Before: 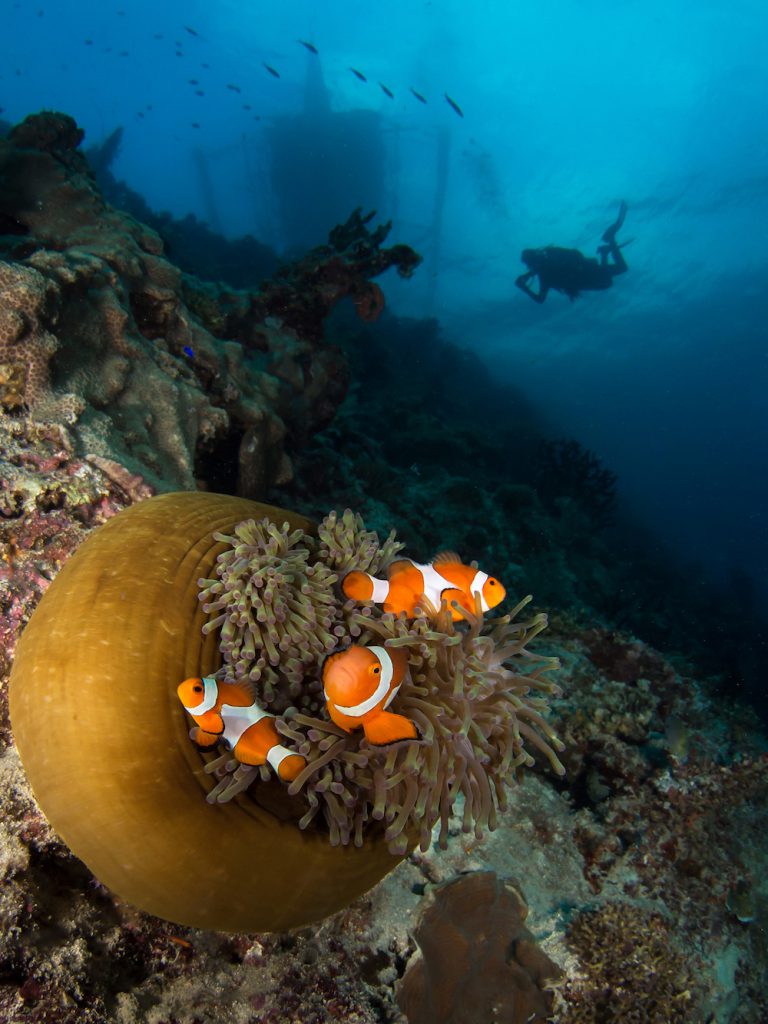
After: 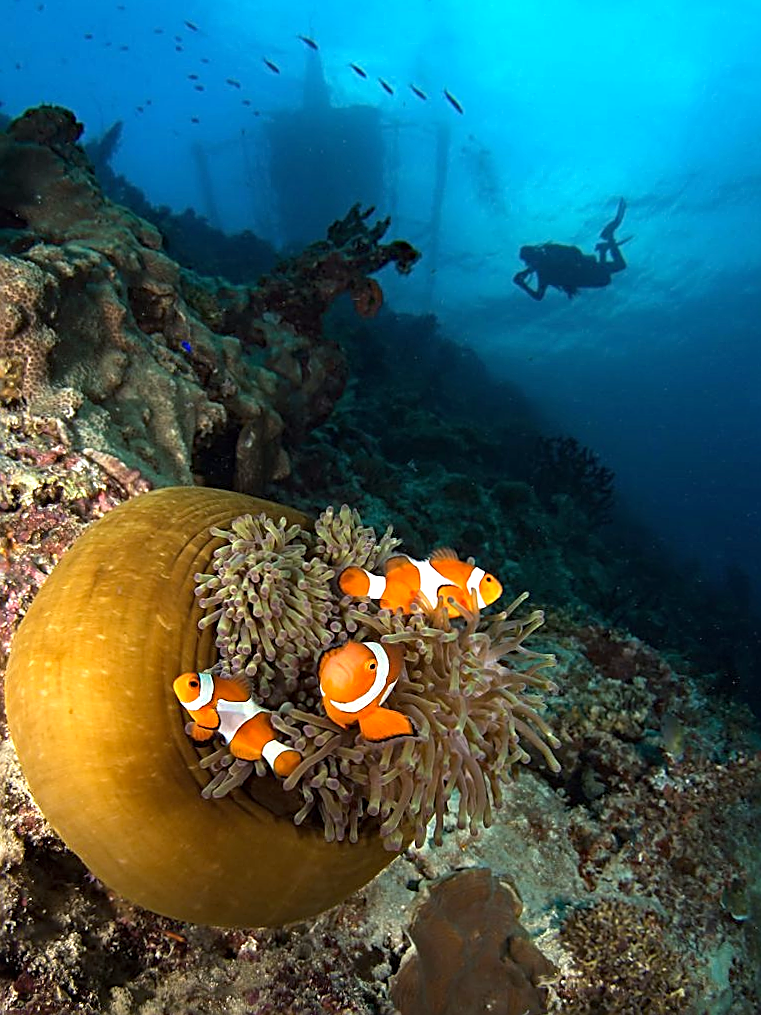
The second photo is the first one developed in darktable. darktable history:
crop and rotate: angle -0.346°
sharpen: amount 0.904
haze removal: compatibility mode true, adaptive false
exposure: black level correction 0, exposure 0.701 EV, compensate exposure bias true, compensate highlight preservation false
